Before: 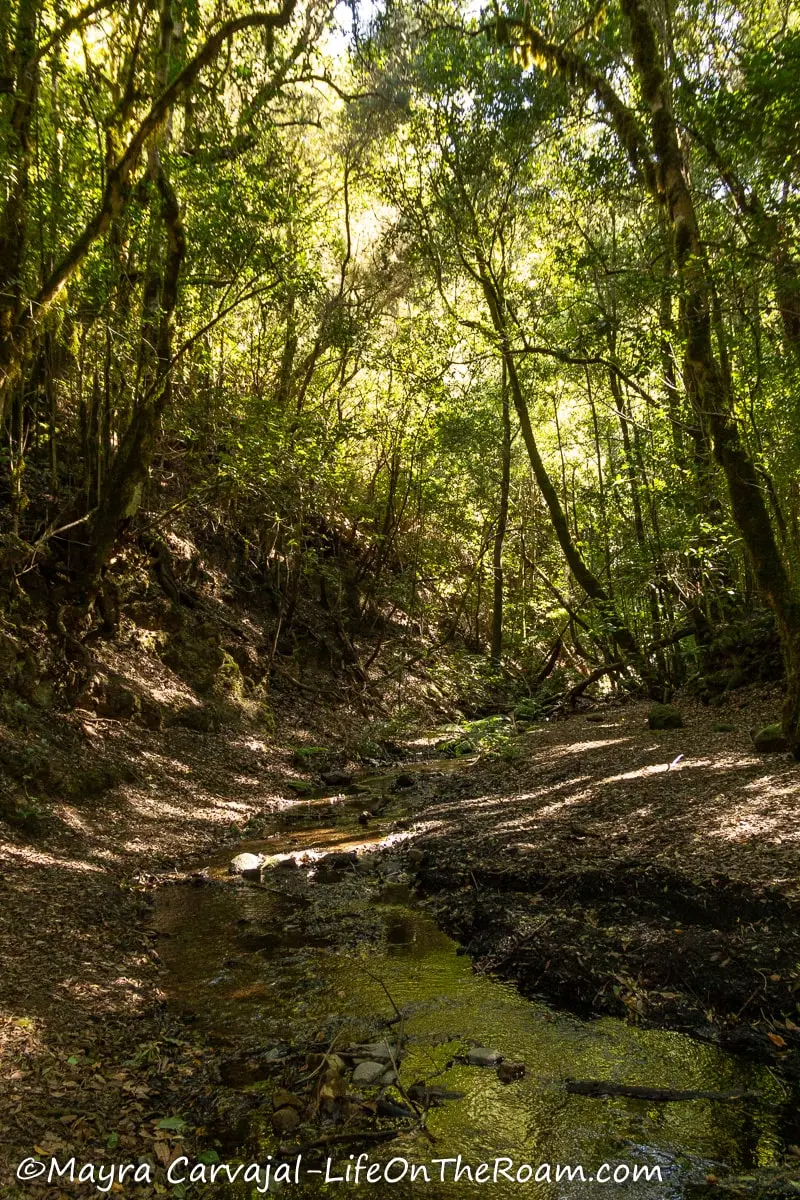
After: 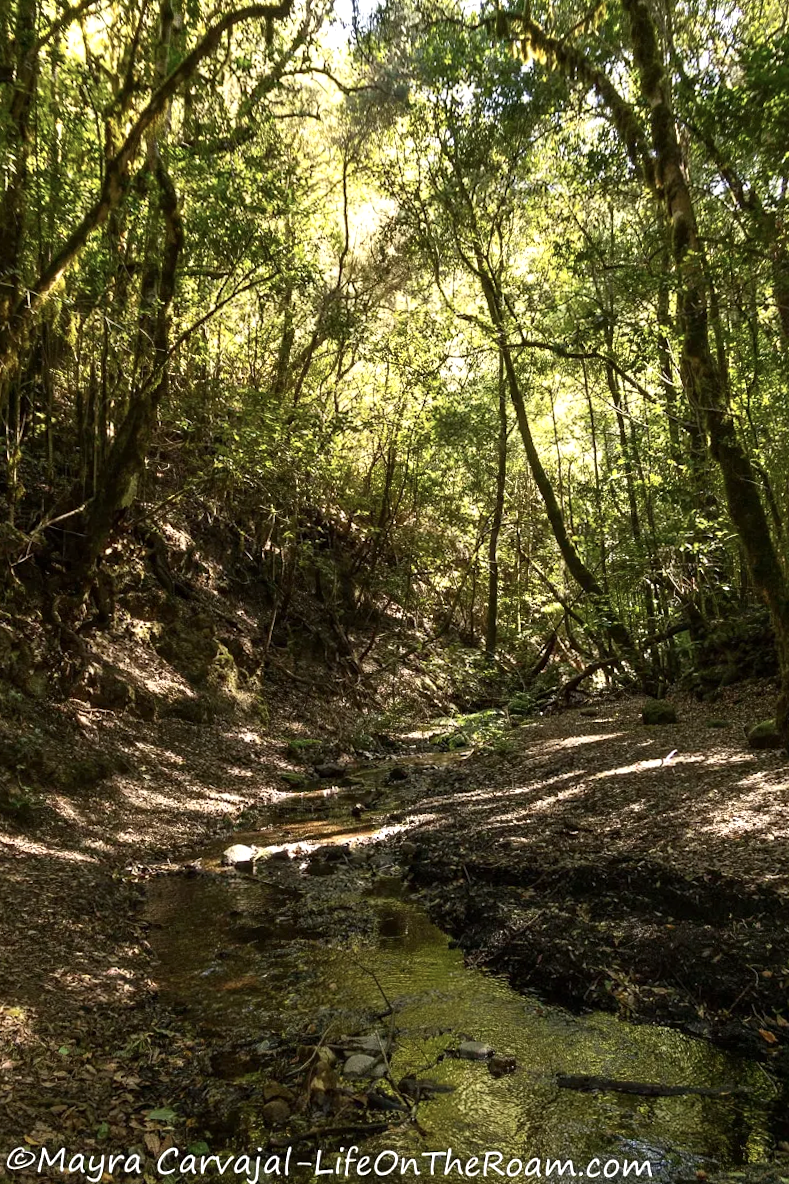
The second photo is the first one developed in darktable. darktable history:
exposure: exposure 0.3 EV, compensate highlight preservation false
crop and rotate: angle -0.5°
contrast brightness saturation: contrast 0.11, saturation -0.17
